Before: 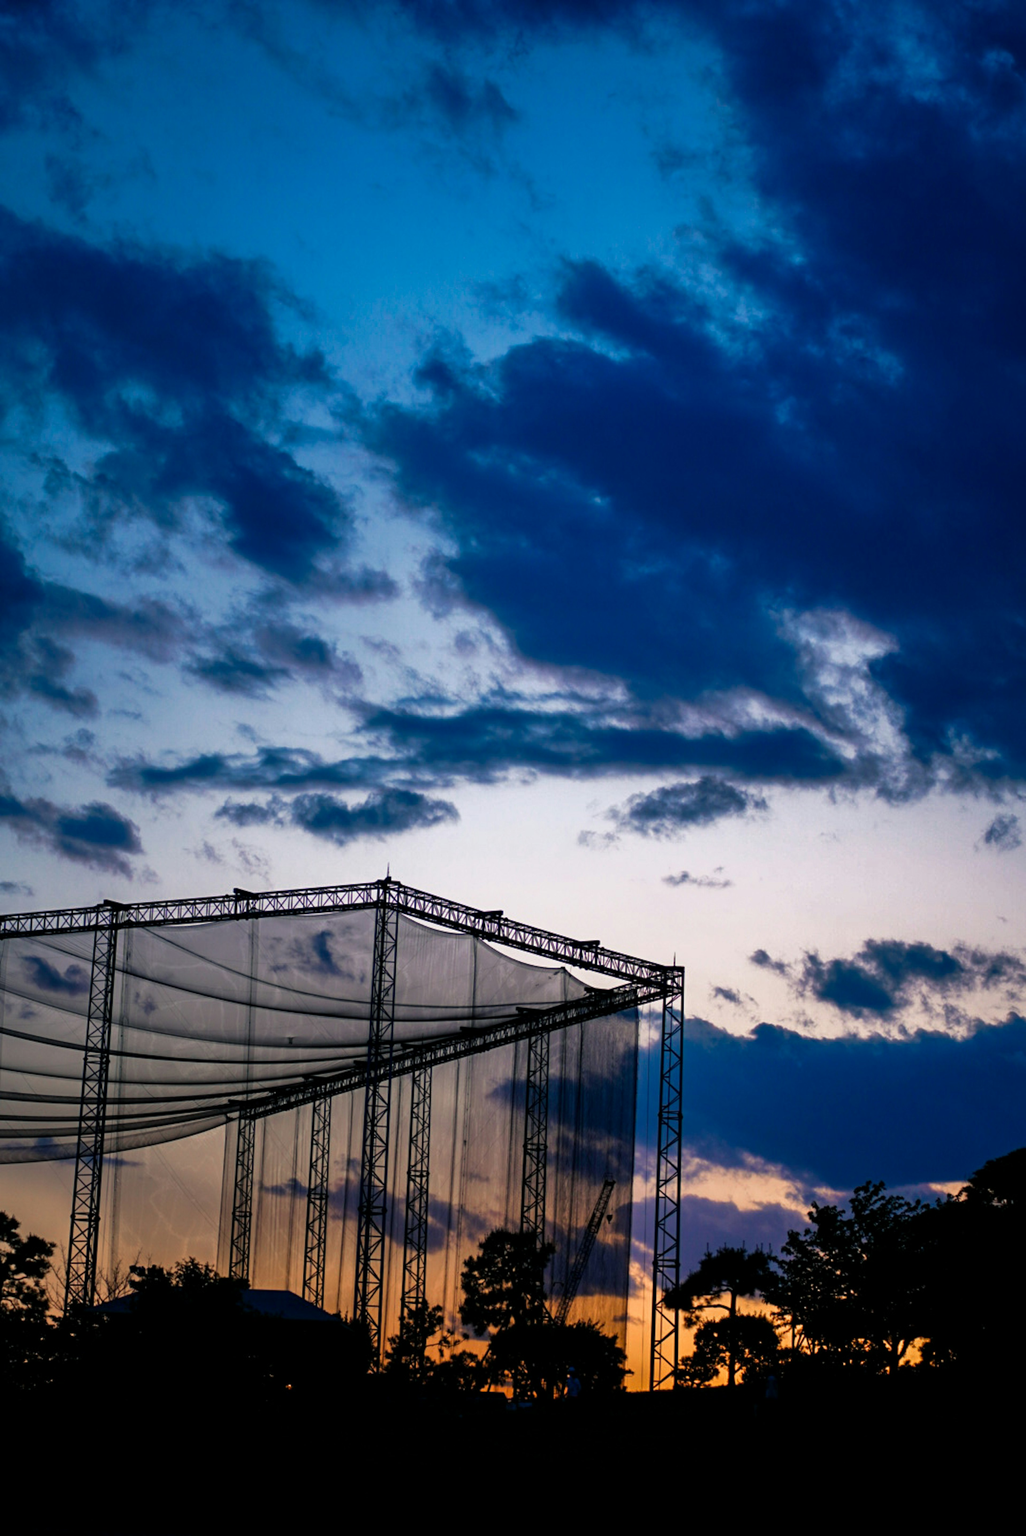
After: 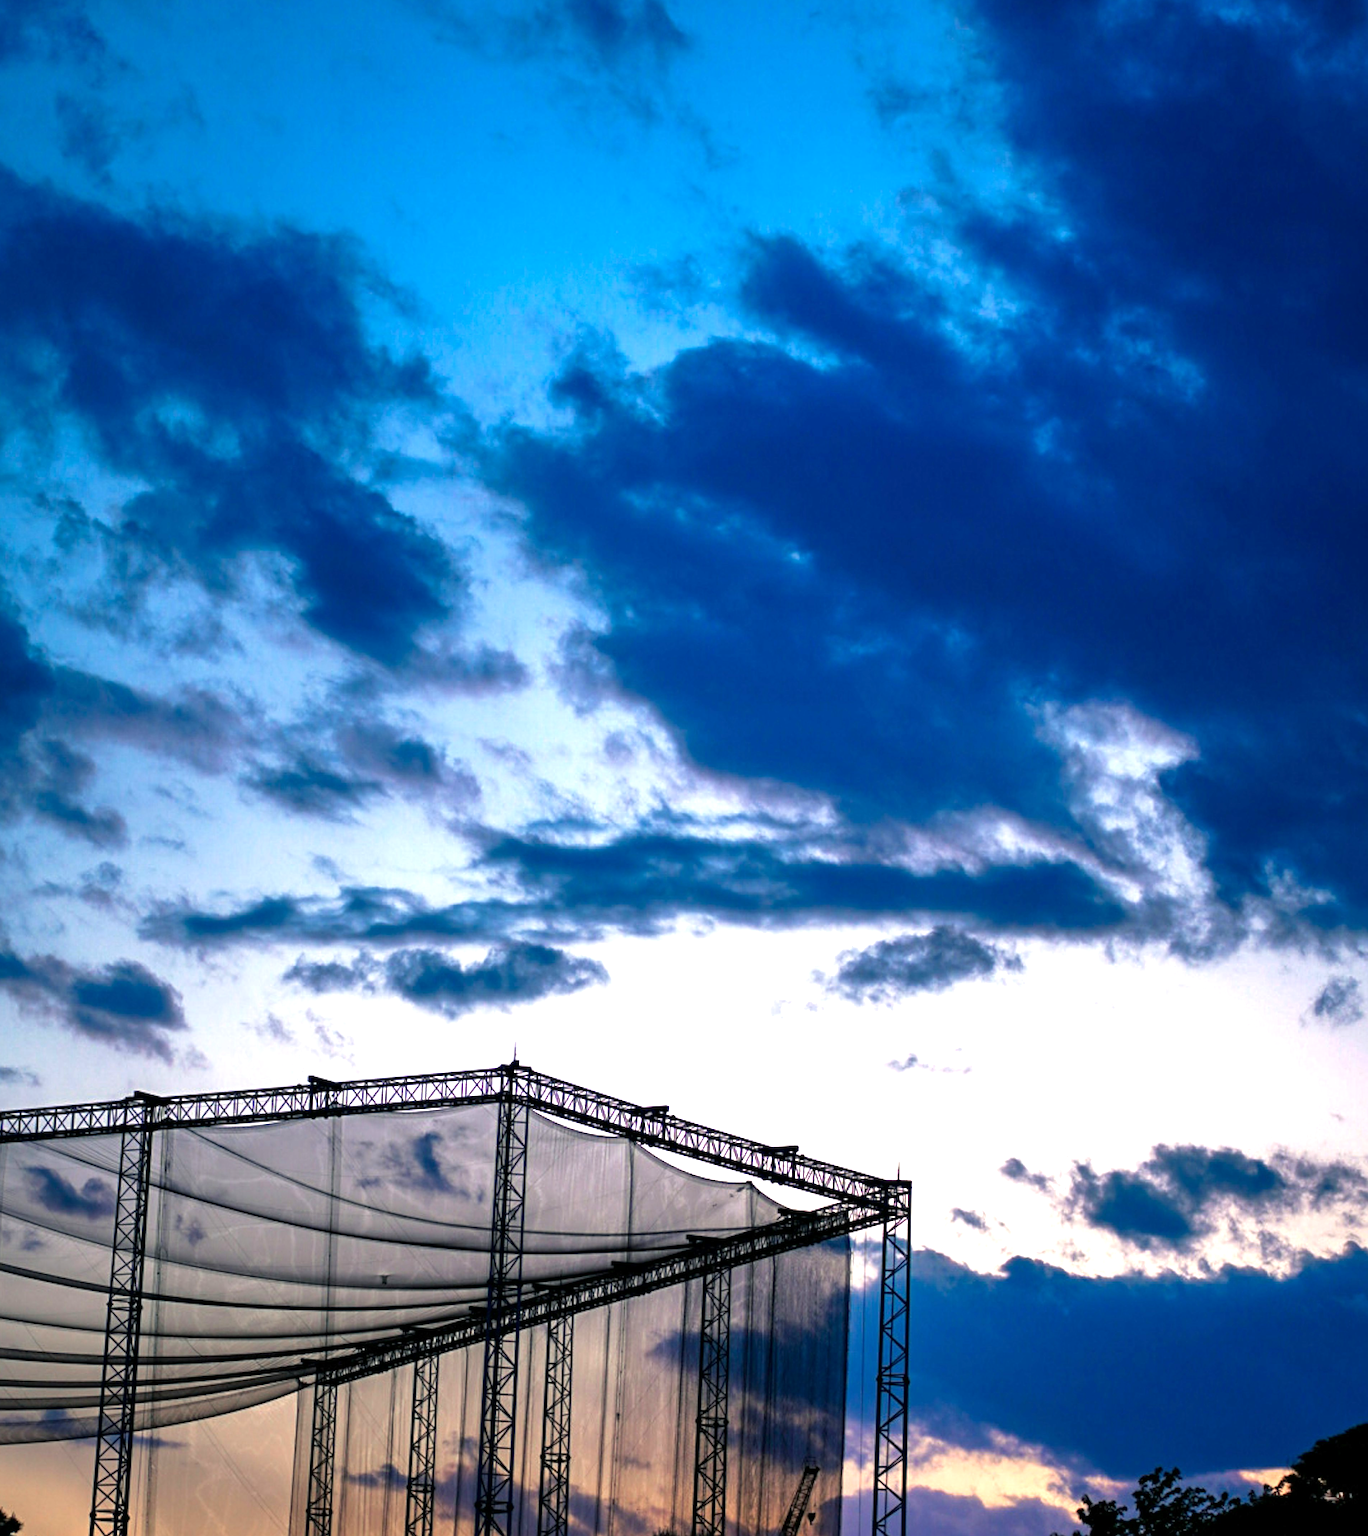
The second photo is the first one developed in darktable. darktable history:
crop: left 0.388%, top 5.517%, bottom 19.769%
sharpen: on, module defaults
exposure: exposure 1.001 EV, compensate highlight preservation false
